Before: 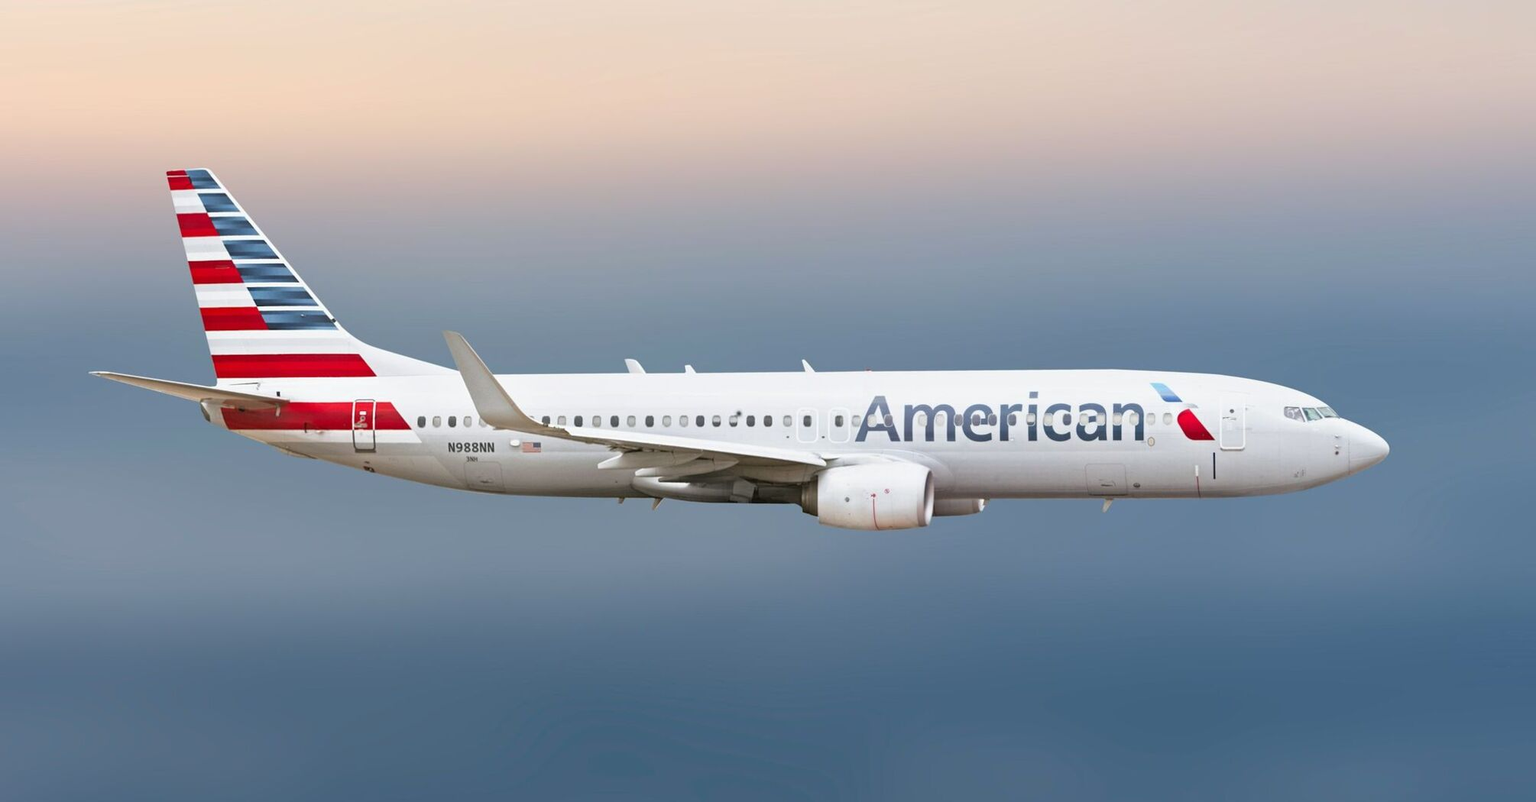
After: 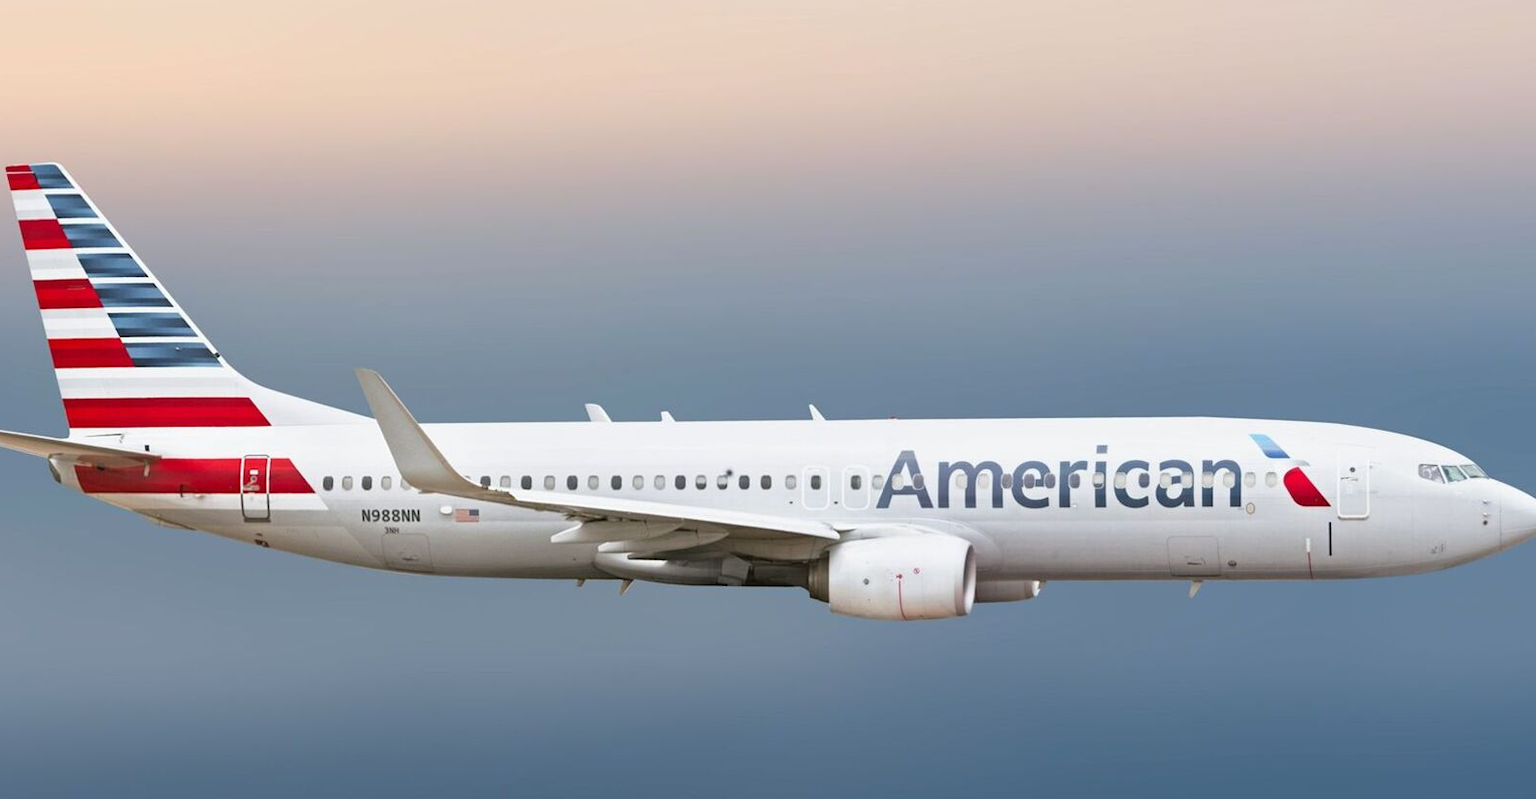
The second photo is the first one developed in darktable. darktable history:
crop and rotate: left 10.552%, top 5.013%, right 10.331%, bottom 16.124%
